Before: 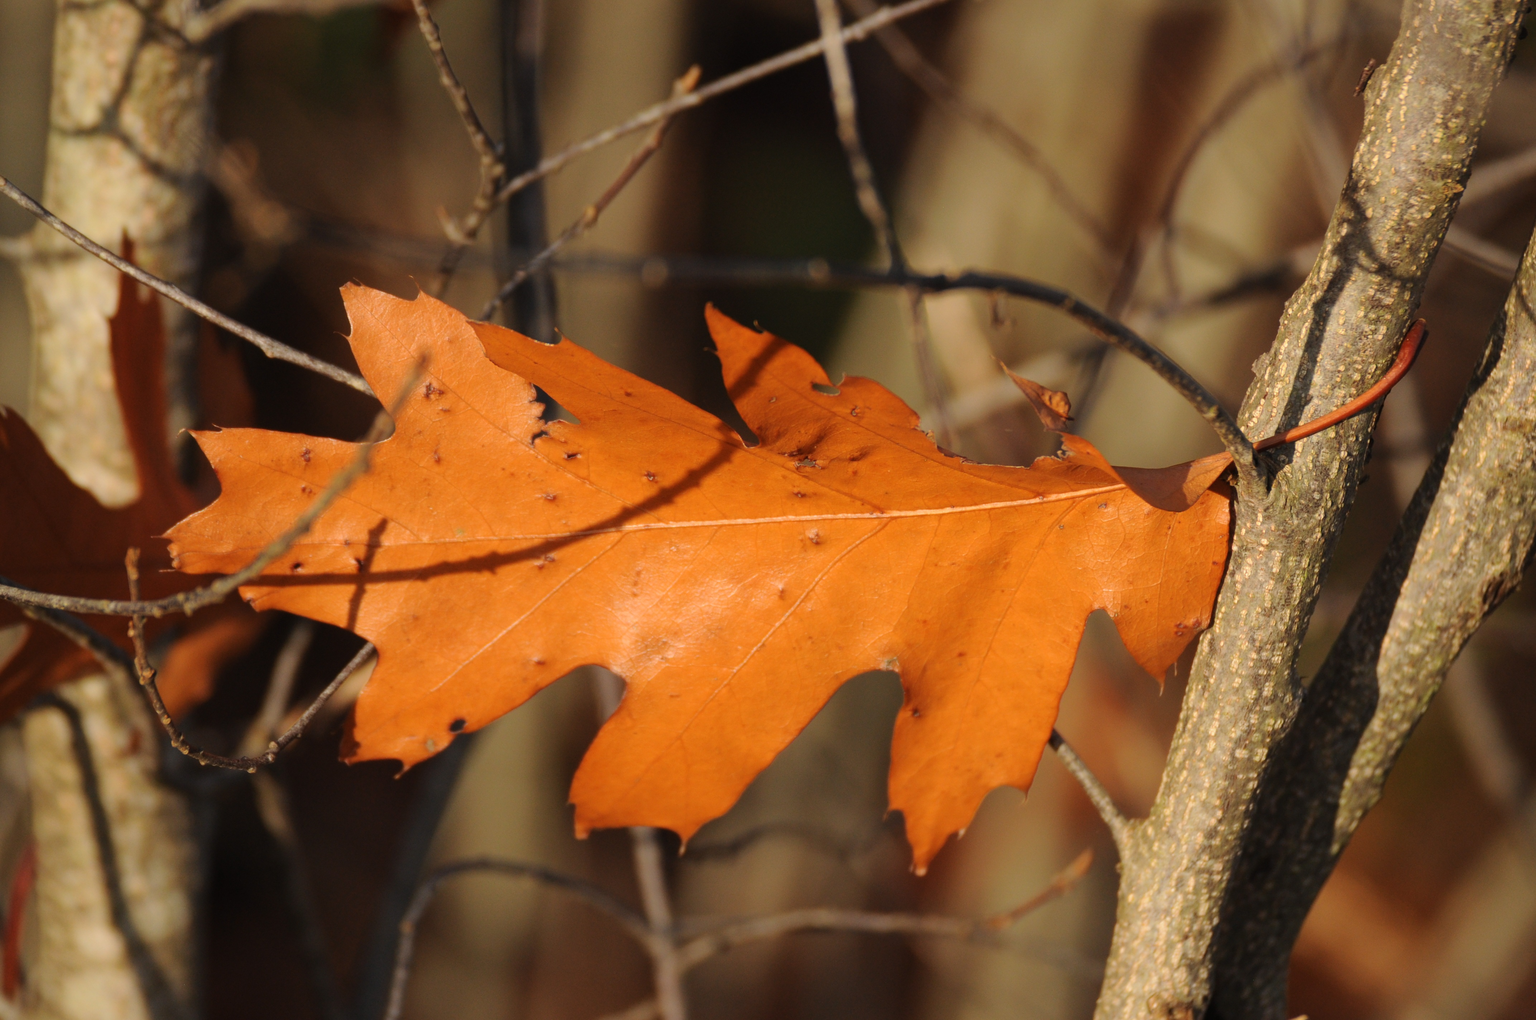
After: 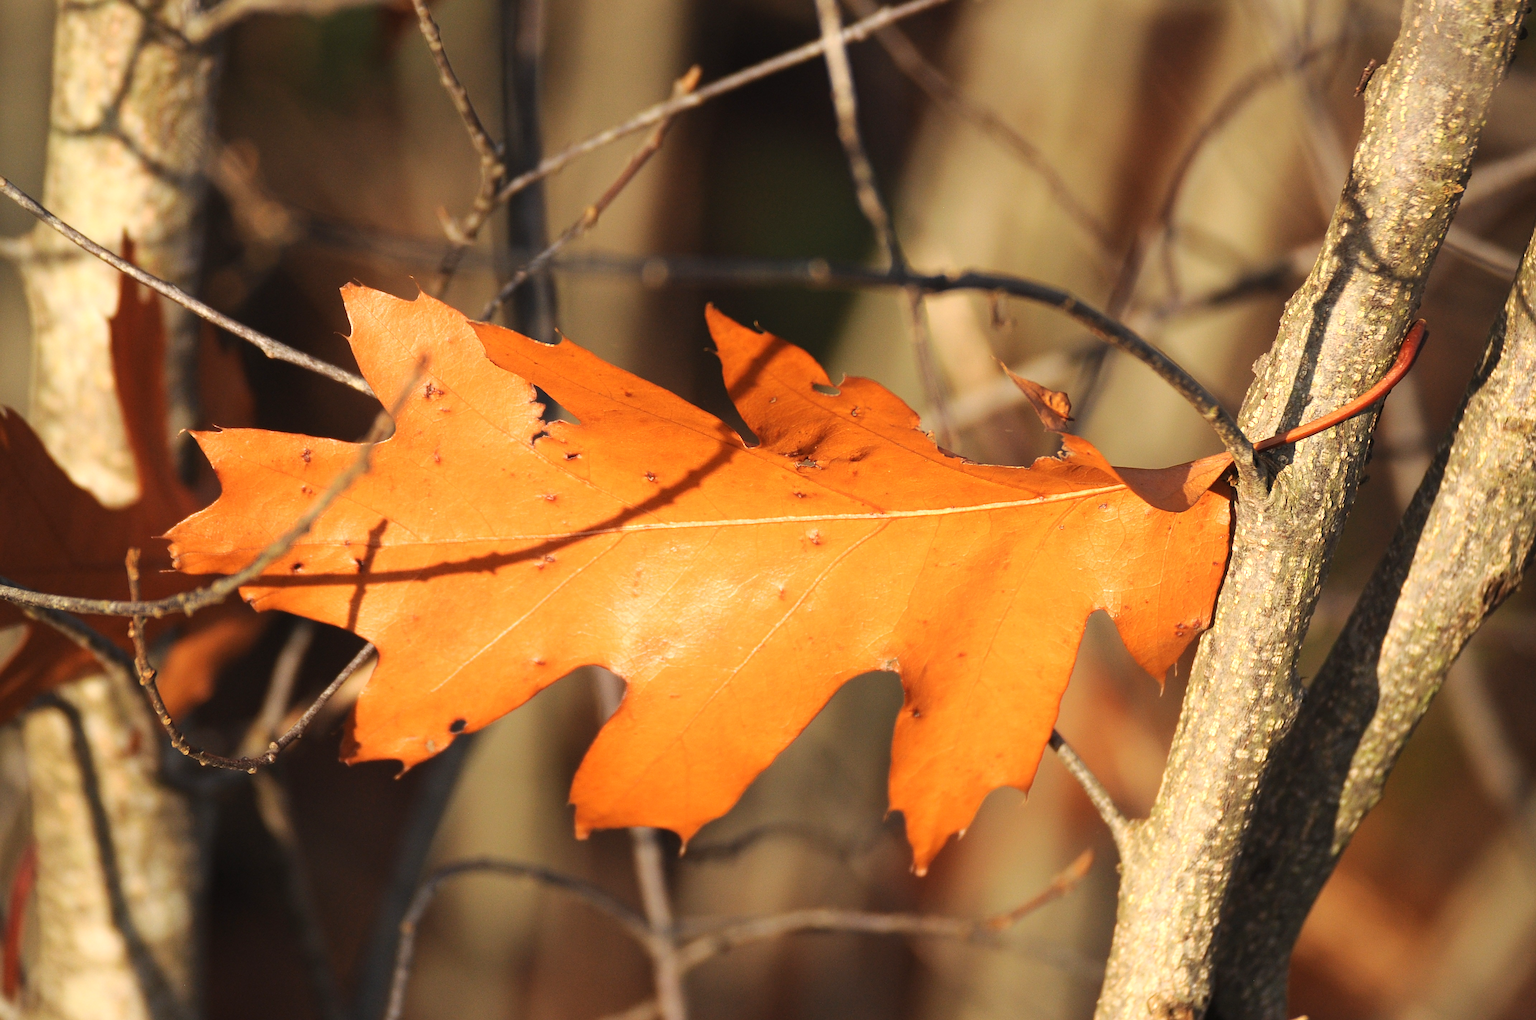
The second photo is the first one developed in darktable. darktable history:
exposure: black level correction 0, exposure 0.686 EV, compensate highlight preservation false
sharpen: on, module defaults
shadows and highlights: shadows -0.025, highlights 39.19
